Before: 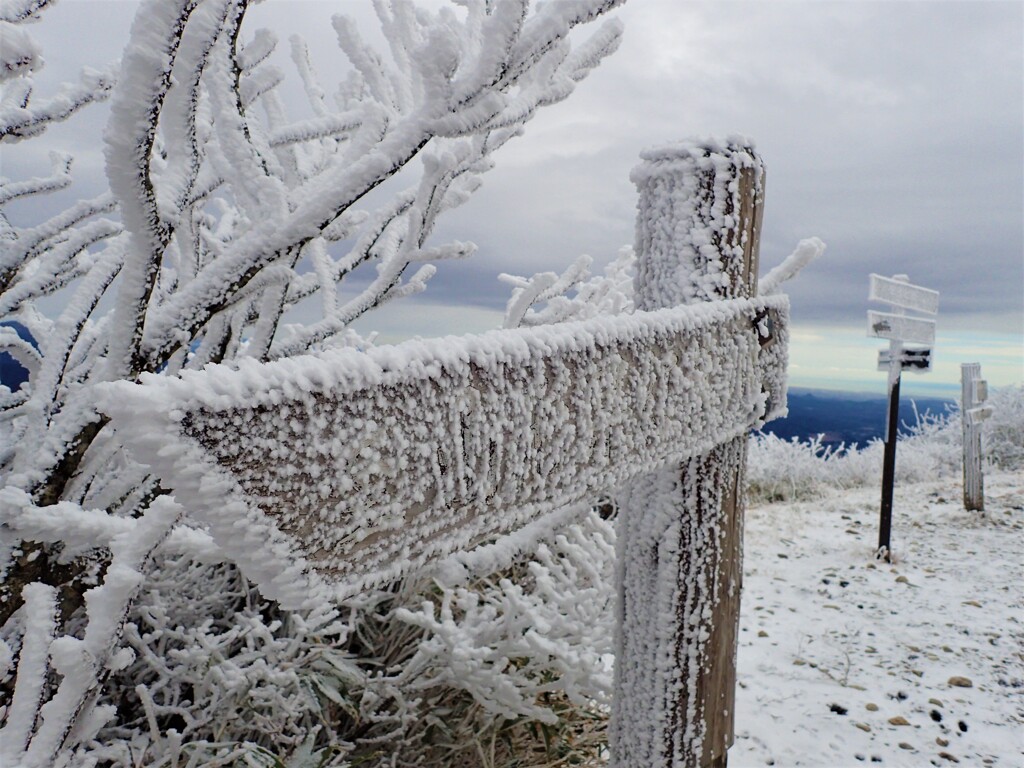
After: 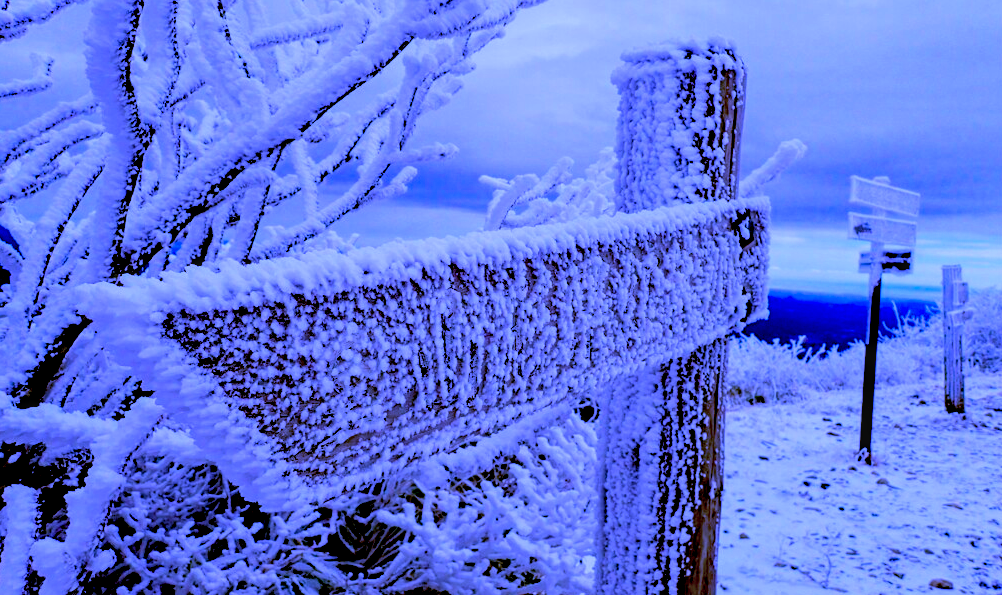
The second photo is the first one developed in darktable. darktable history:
local contrast: on, module defaults
color calibration: output R [1.107, -0.012, -0.003, 0], output B [0, 0, 1.308, 0], gray › normalize channels true, illuminant as shot in camera, x 0.482, y 0.431, temperature 2431.48 K, gamut compression 0.005
exposure: black level correction 0.058, compensate highlight preservation false
crop and rotate: left 1.876%, top 12.851%, right 0.175%, bottom 9.552%
